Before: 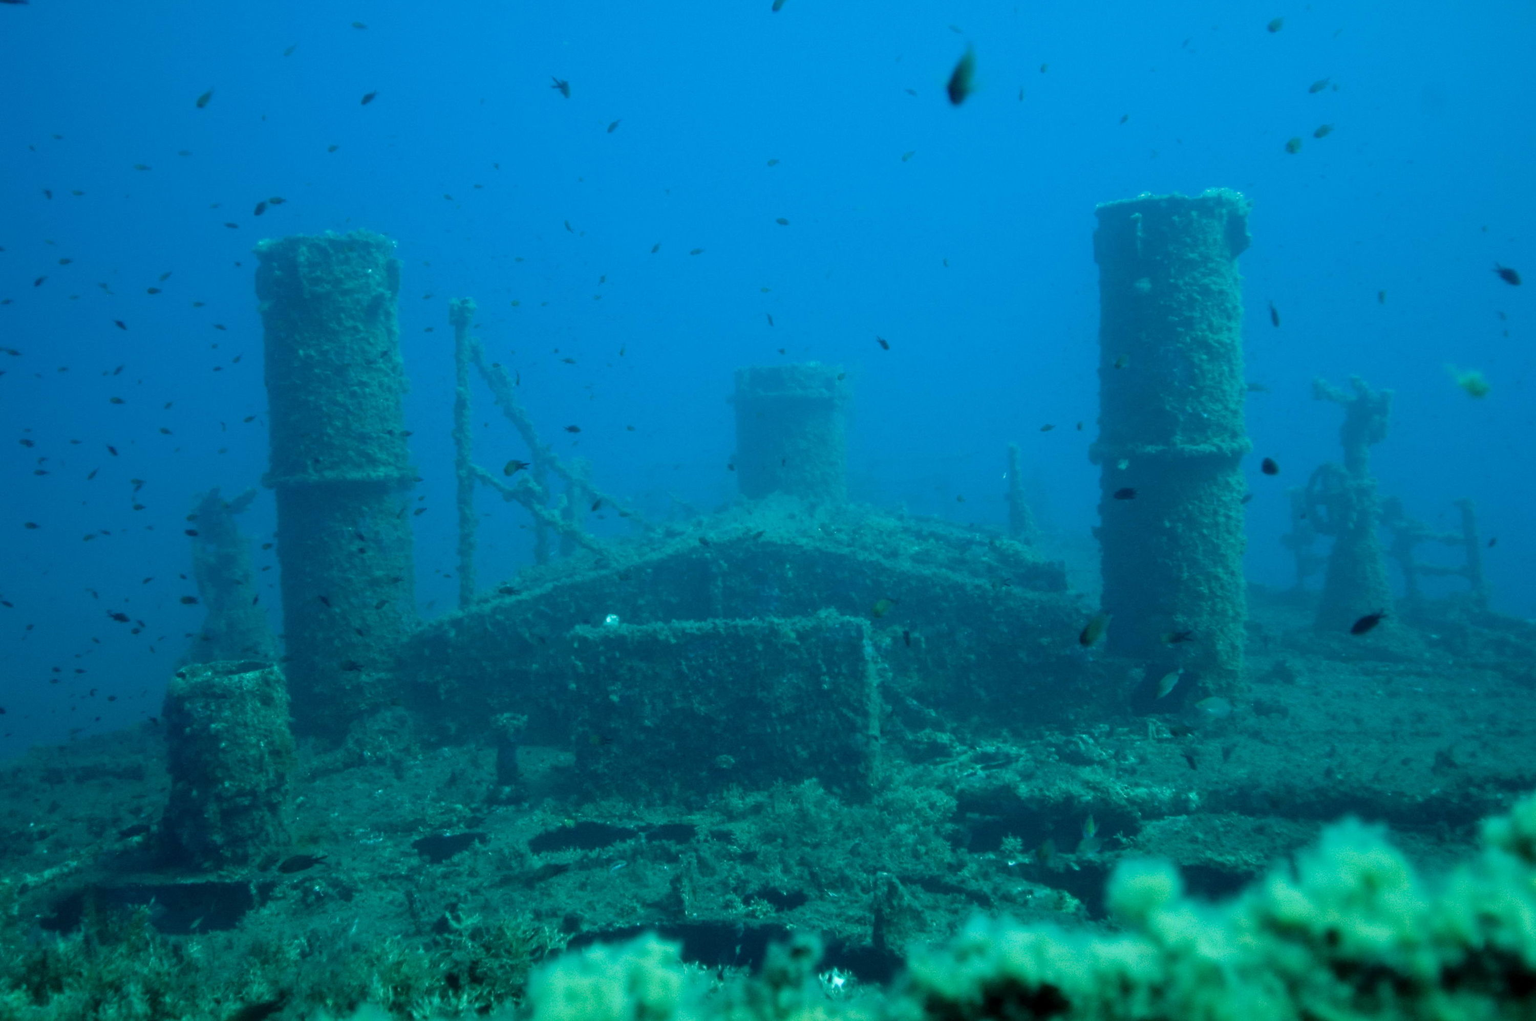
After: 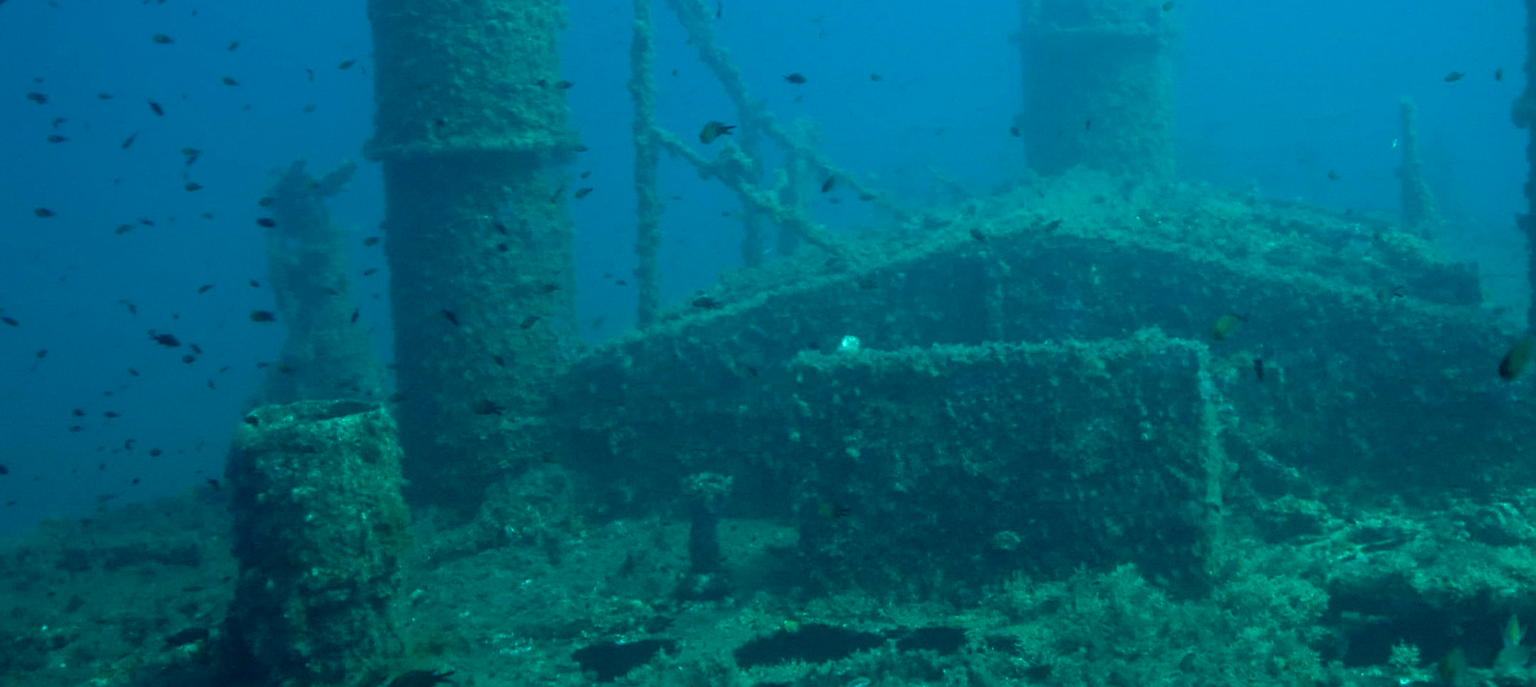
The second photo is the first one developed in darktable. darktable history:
crop: top 36.498%, right 27.964%, bottom 14.995%
sharpen: on, module defaults
white balance: red 1.029, blue 0.92
